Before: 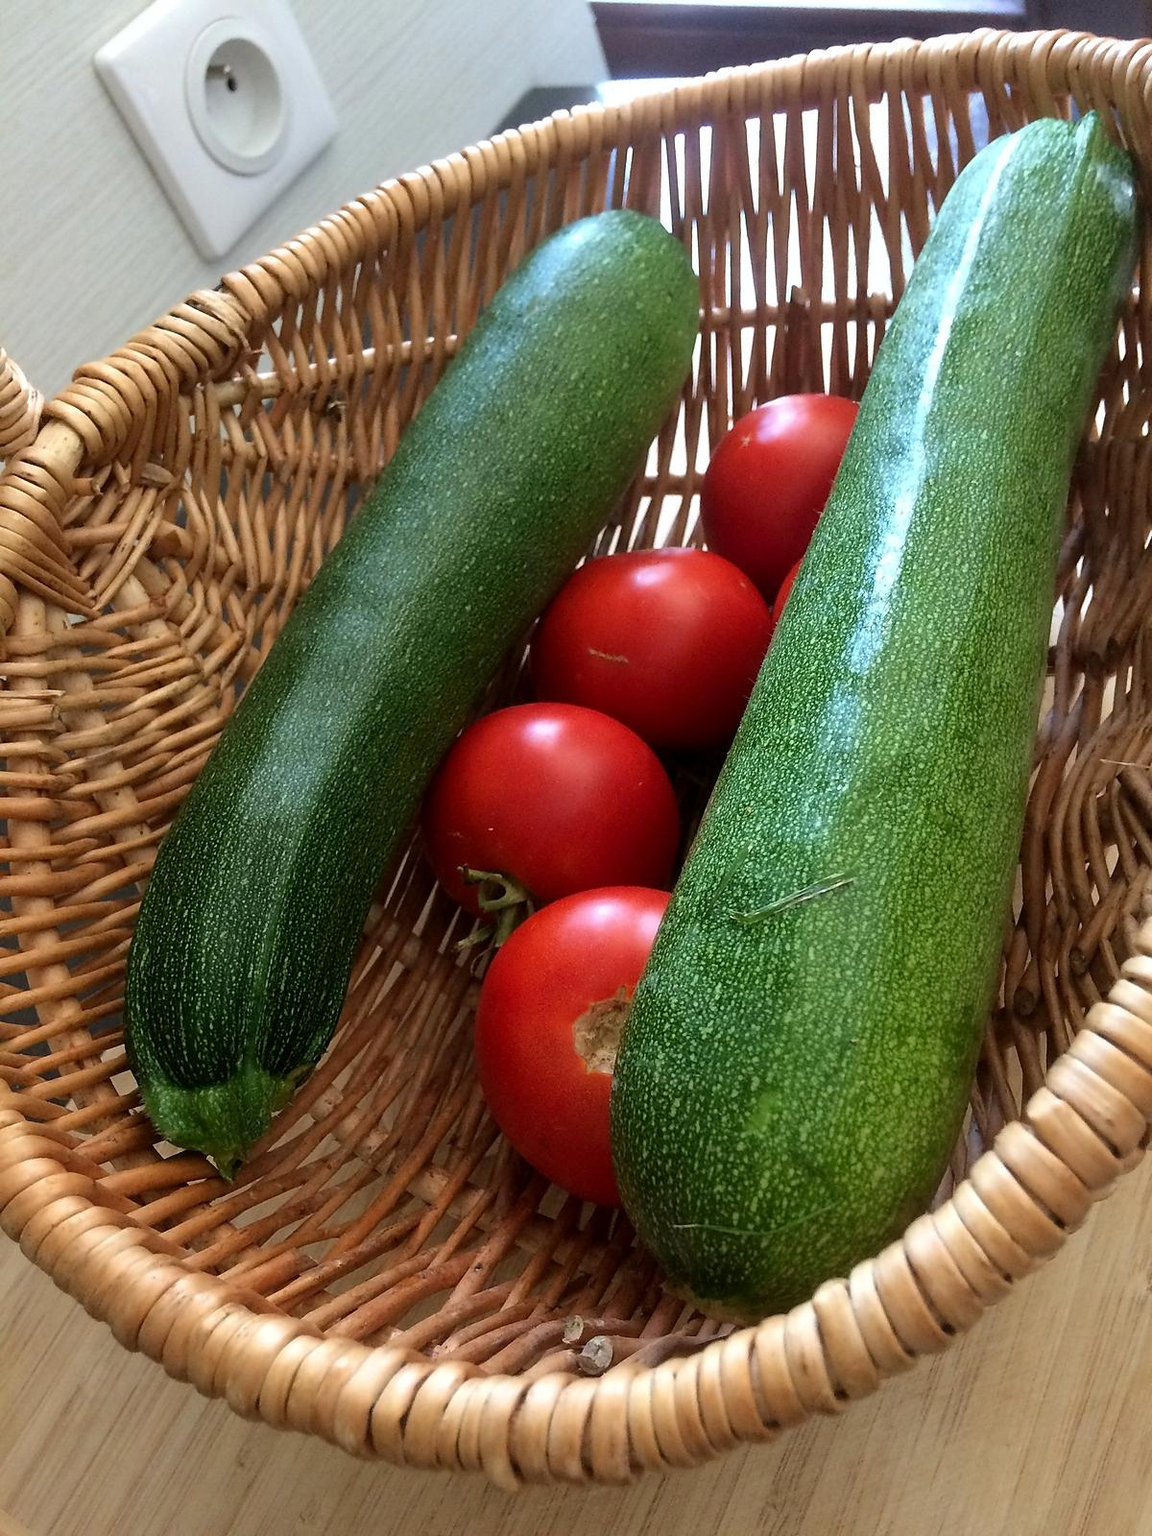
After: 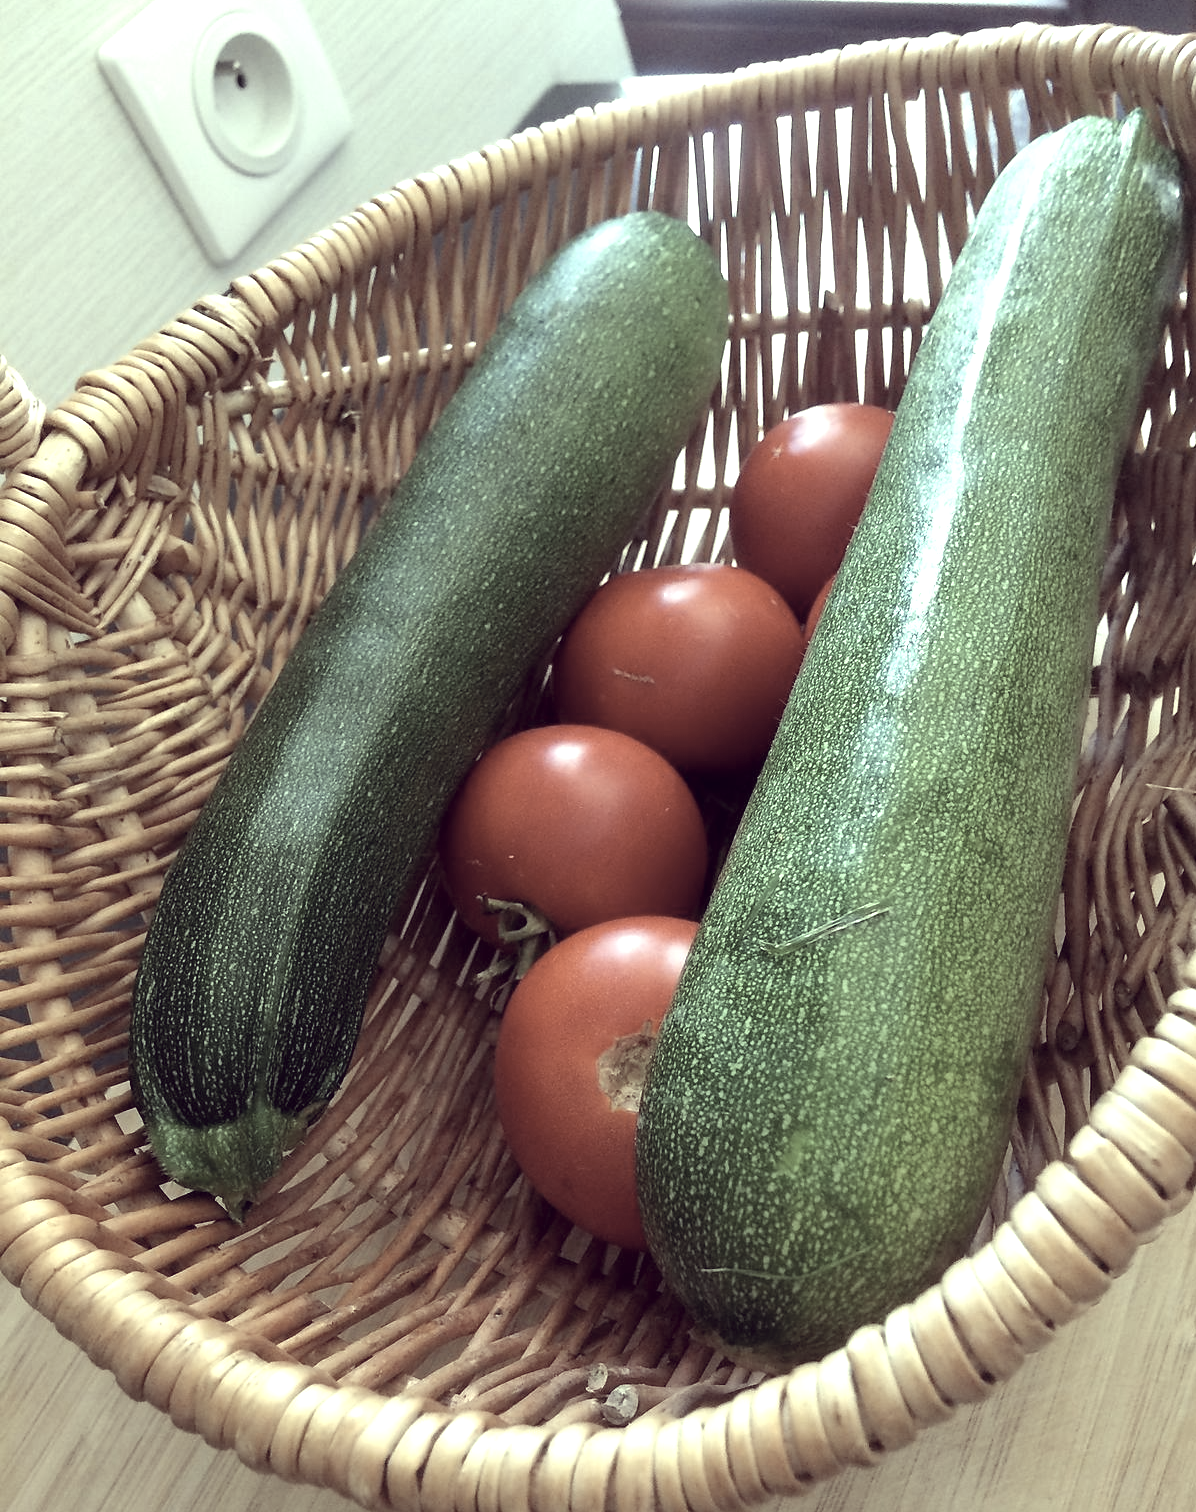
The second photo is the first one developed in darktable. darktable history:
color correction: highlights a* -20.17, highlights b* 20.27, shadows a* 20.03, shadows b* -20.46, saturation 0.43
exposure: exposure 0.6 EV, compensate highlight preservation false
crop: top 0.448%, right 0.264%, bottom 5.045%
